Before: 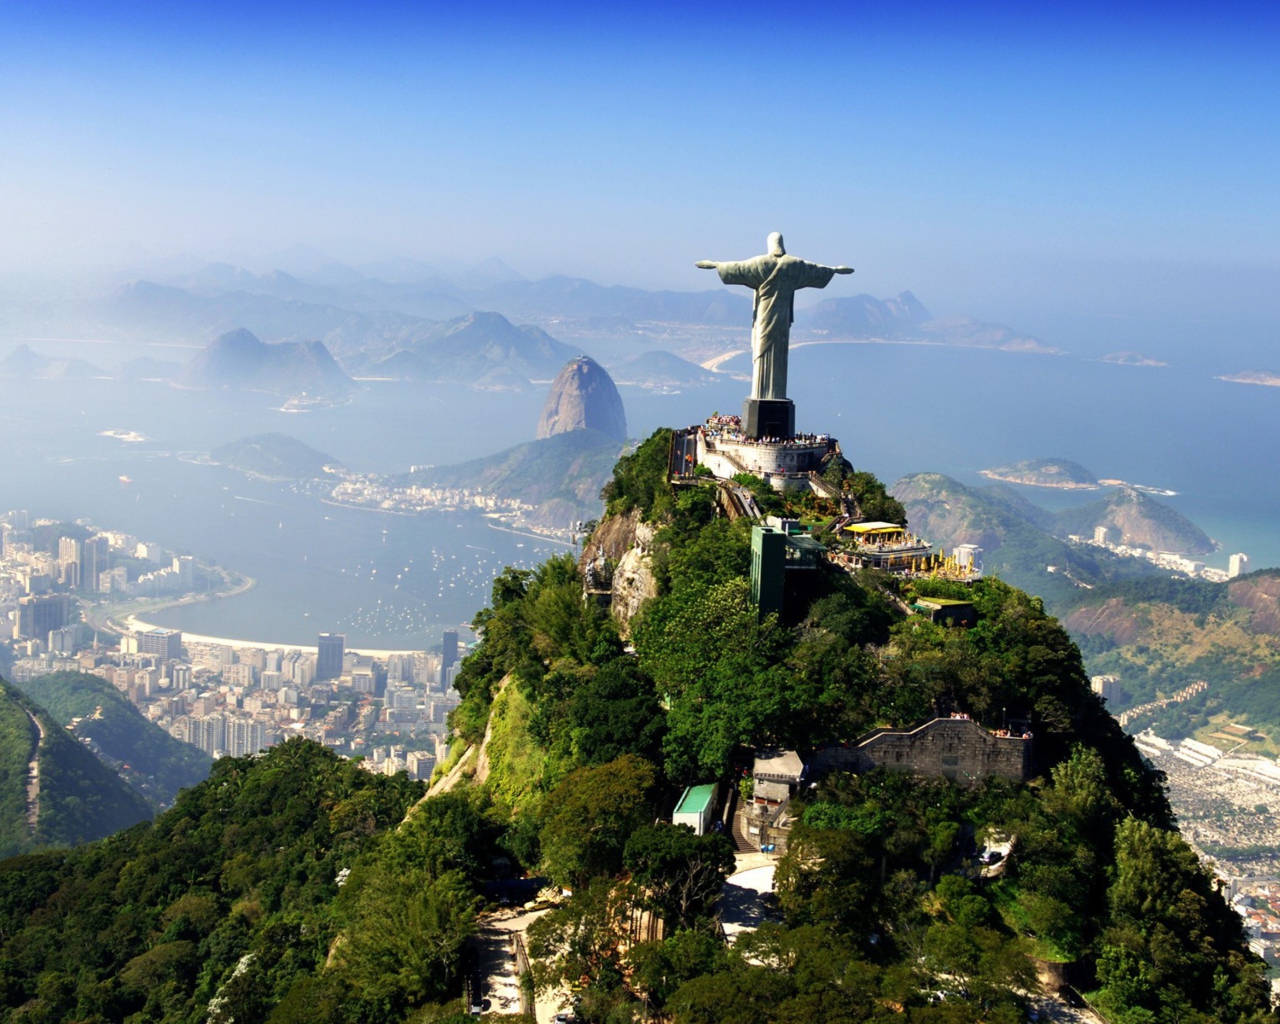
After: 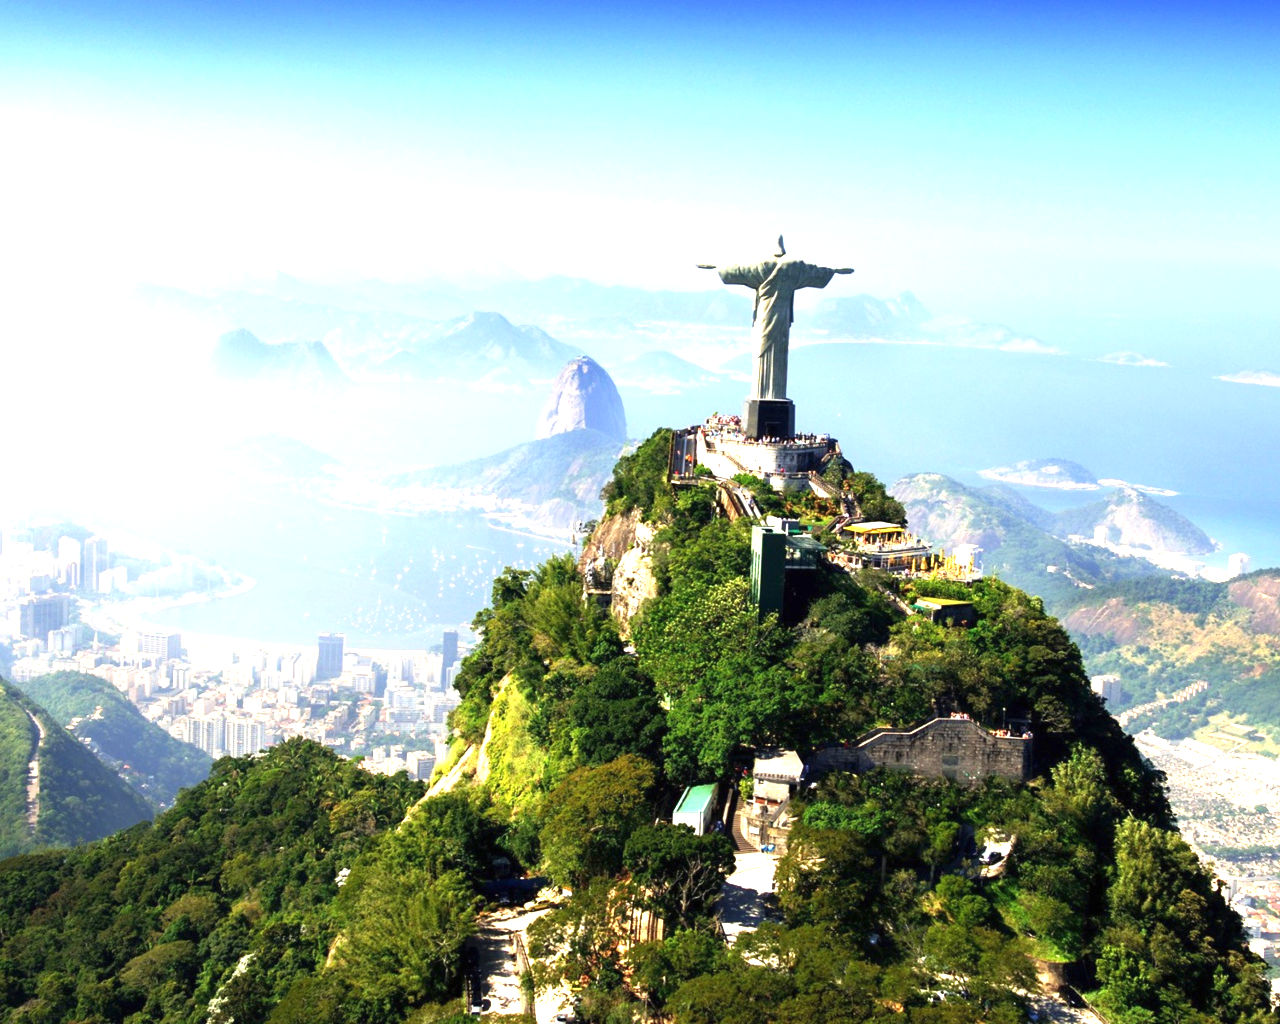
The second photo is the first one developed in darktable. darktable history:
exposure: black level correction 0, exposure 1.287 EV, compensate exposure bias true, compensate highlight preservation false
